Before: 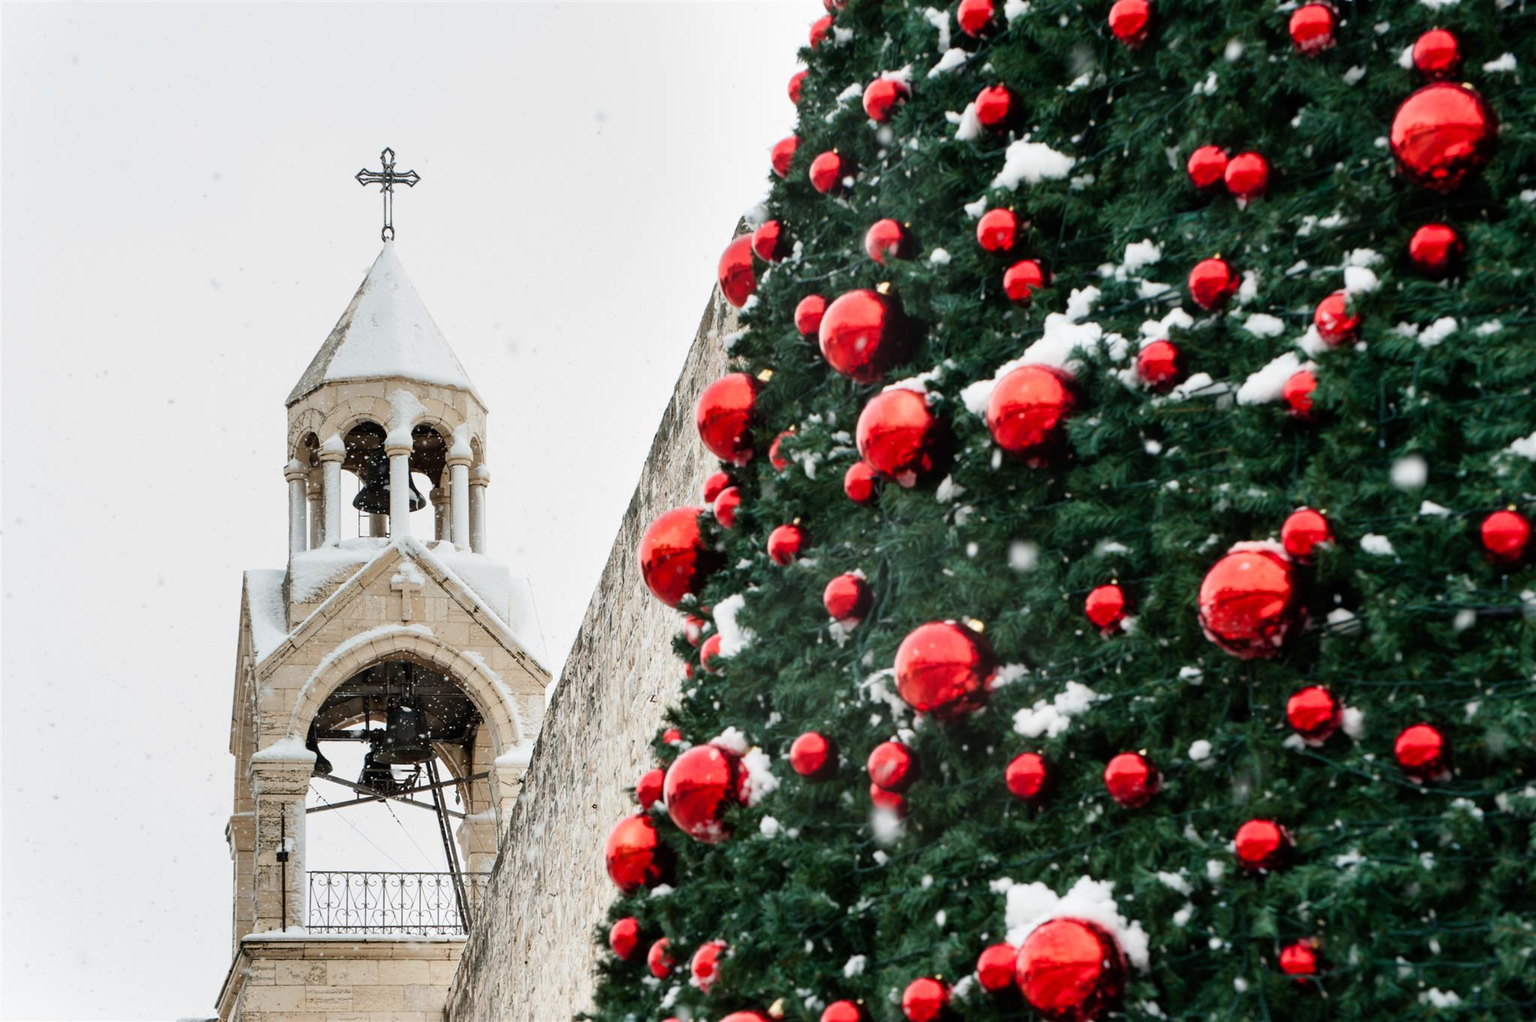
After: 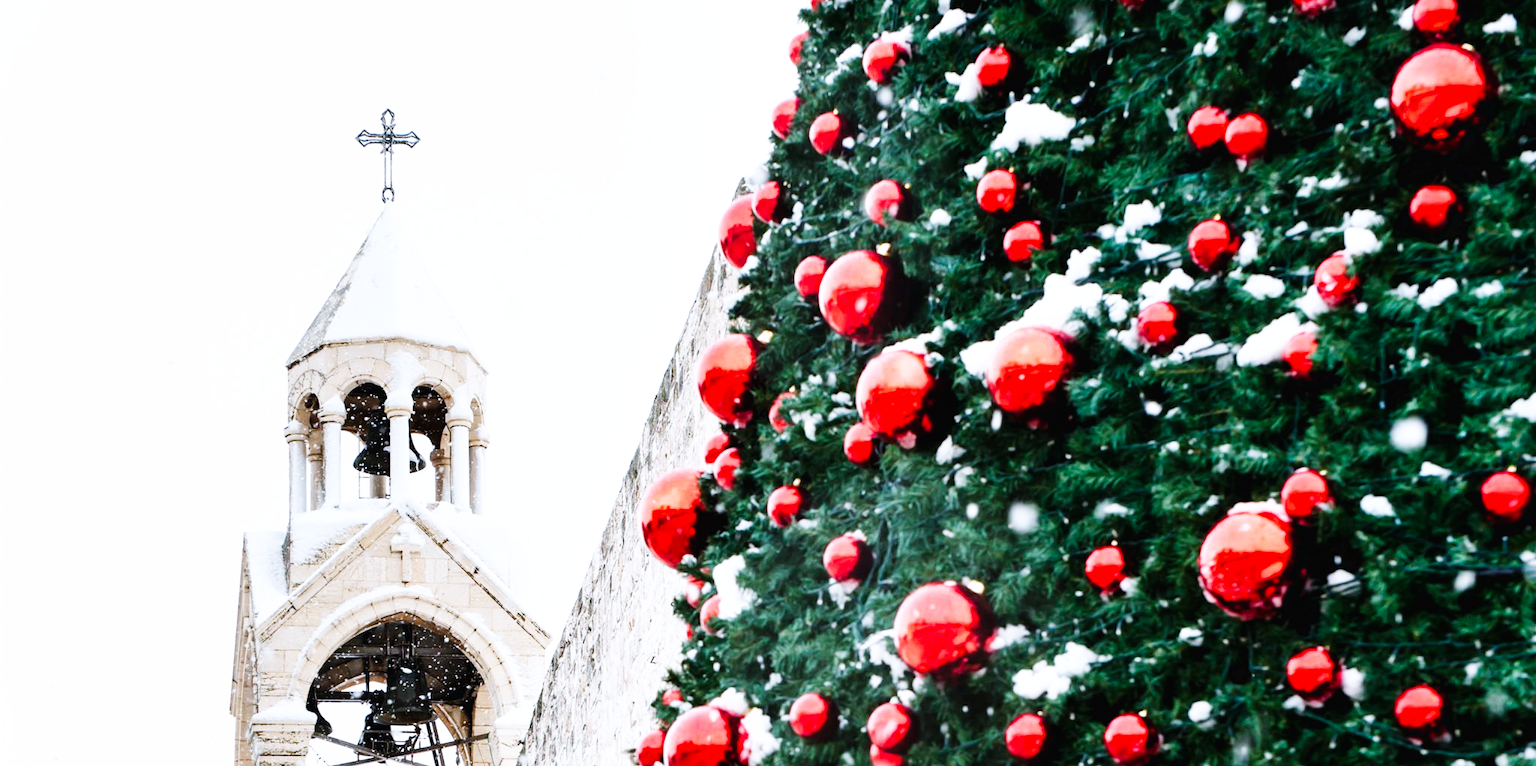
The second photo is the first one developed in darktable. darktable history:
white balance: red 0.967, blue 1.119, emerald 0.756
crop: top 3.857%, bottom 21.132%
base curve: curves: ch0 [(0, 0.003) (0.001, 0.002) (0.006, 0.004) (0.02, 0.022) (0.048, 0.086) (0.094, 0.234) (0.162, 0.431) (0.258, 0.629) (0.385, 0.8) (0.548, 0.918) (0.751, 0.988) (1, 1)], preserve colors none
